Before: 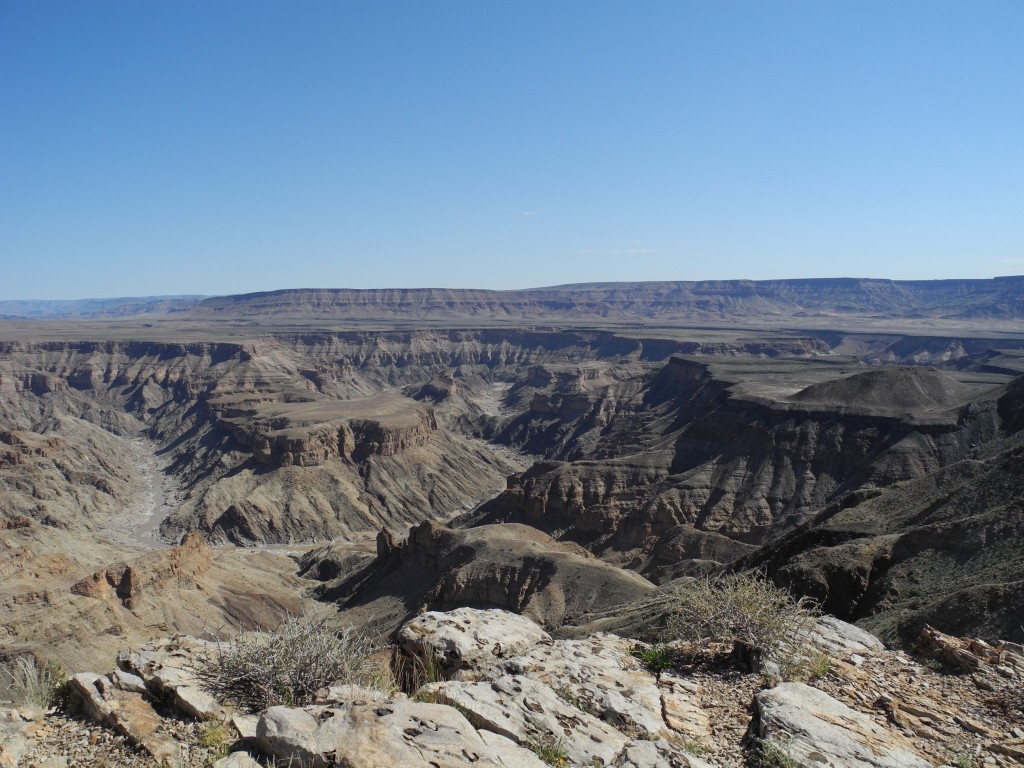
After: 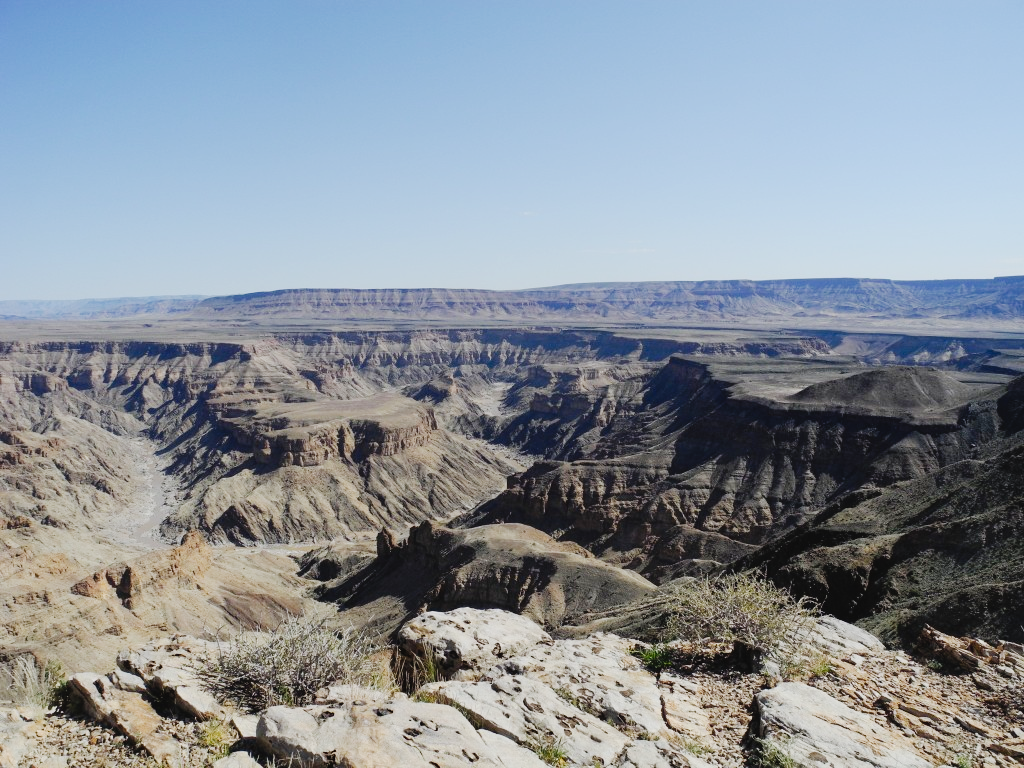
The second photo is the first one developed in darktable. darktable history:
tone curve: curves: ch0 [(0, 0.022) (0.114, 0.083) (0.281, 0.315) (0.447, 0.557) (0.588, 0.711) (0.786, 0.839) (0.999, 0.949)]; ch1 [(0, 0) (0.389, 0.352) (0.458, 0.433) (0.486, 0.474) (0.509, 0.505) (0.535, 0.53) (0.555, 0.557) (0.586, 0.622) (0.677, 0.724) (1, 1)]; ch2 [(0, 0) (0.369, 0.388) (0.449, 0.431) (0.501, 0.5) (0.528, 0.52) (0.561, 0.59) (0.697, 0.721) (1, 1)], preserve colors none
